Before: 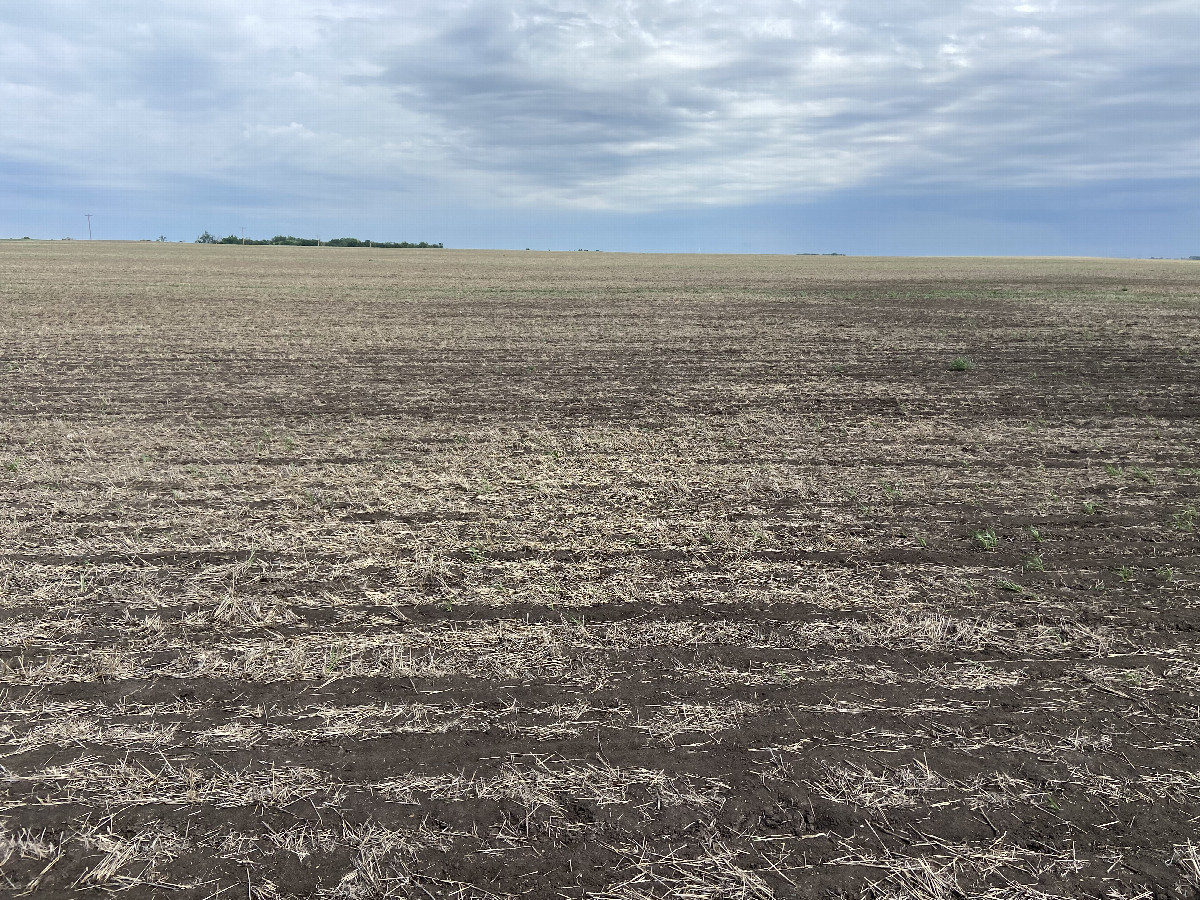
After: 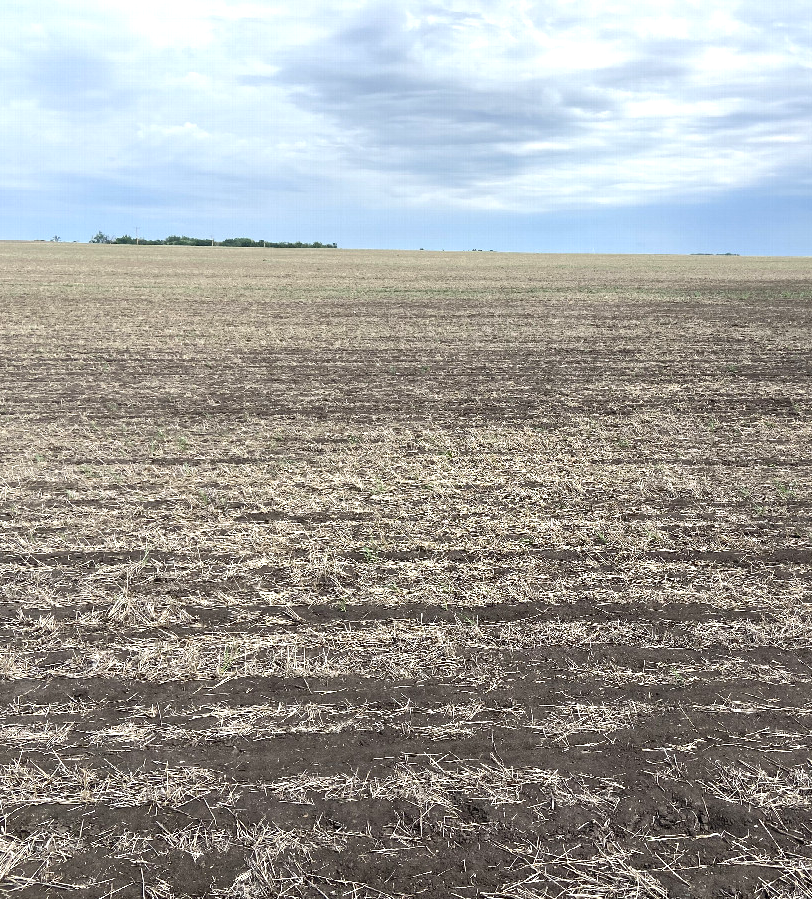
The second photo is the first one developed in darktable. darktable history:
crop and rotate: left 8.905%, right 23.411%
exposure: black level correction 0, exposure 0.5 EV, compensate exposure bias true, compensate highlight preservation false
